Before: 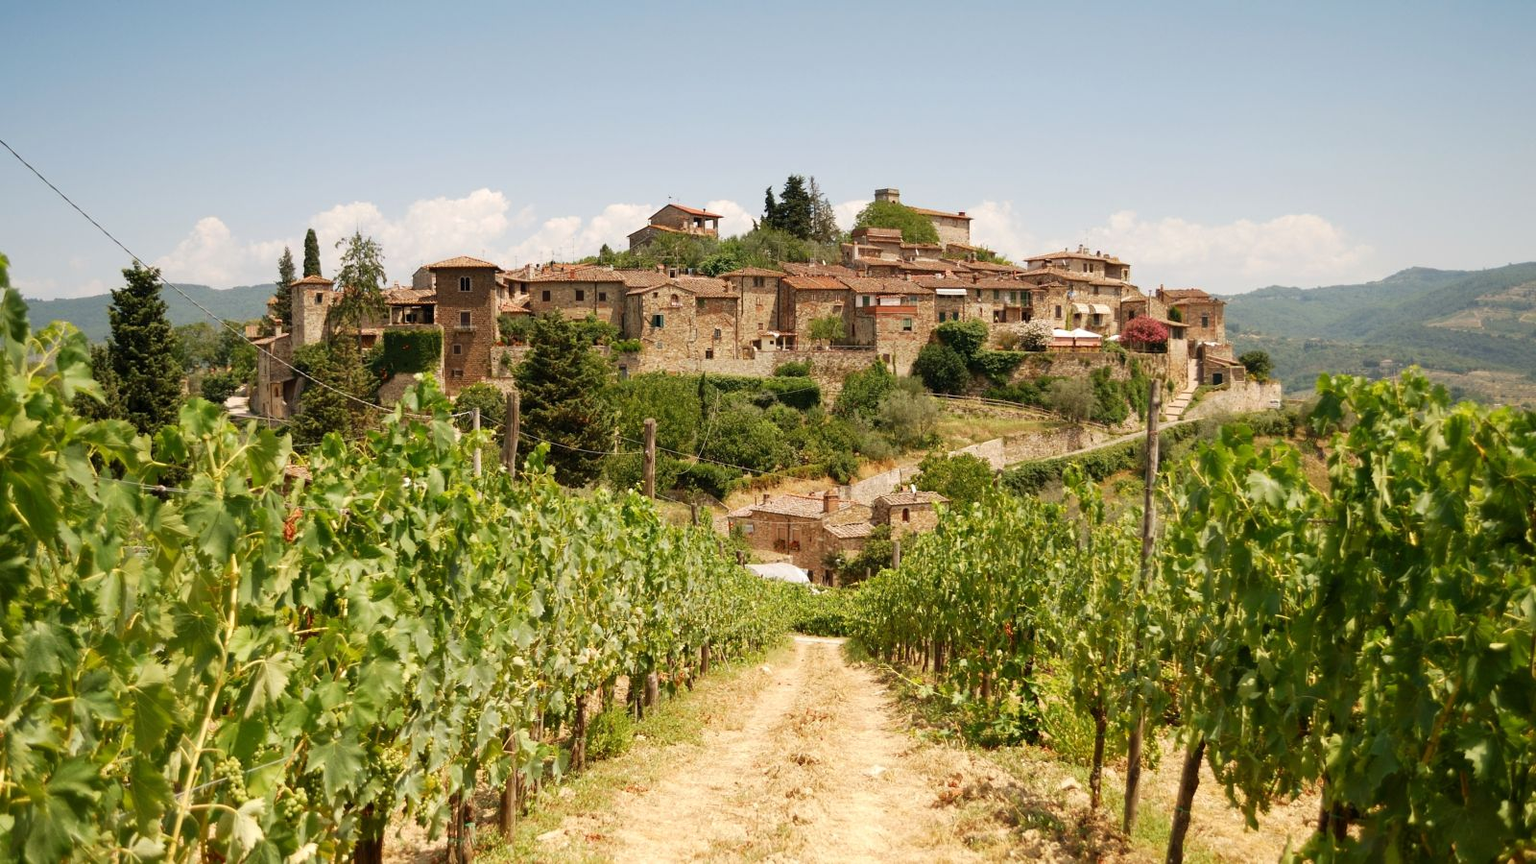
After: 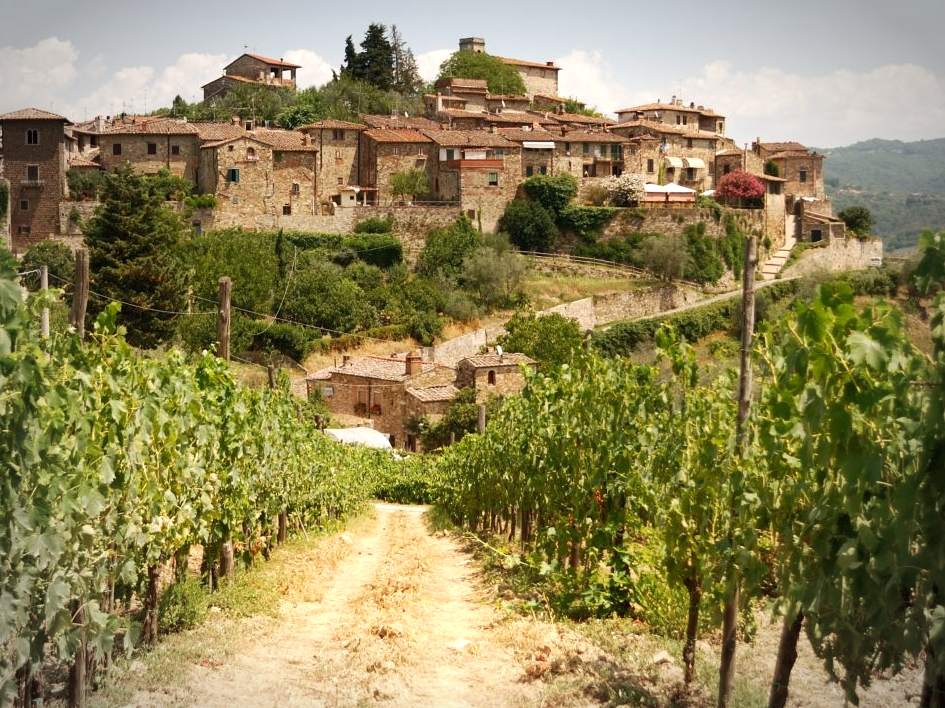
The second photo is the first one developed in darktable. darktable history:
crop and rotate: left 28.256%, top 17.734%, right 12.656%, bottom 3.573%
tone equalizer: -8 EV -0.001 EV, -7 EV 0.001 EV, -6 EV -0.002 EV, -5 EV -0.003 EV, -4 EV -0.062 EV, -3 EV -0.222 EV, -2 EV -0.267 EV, -1 EV 0.105 EV, +0 EV 0.303 EV
vignetting: automatic ratio true
white balance: red 1, blue 1
